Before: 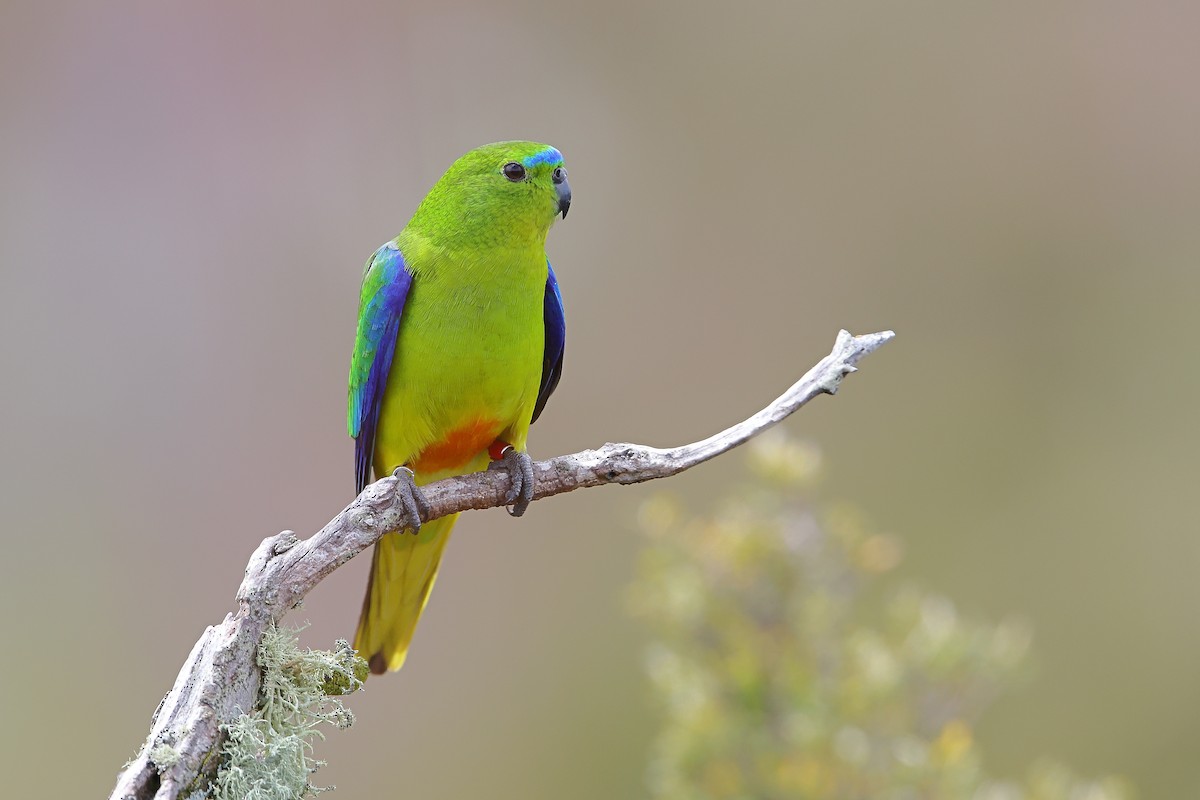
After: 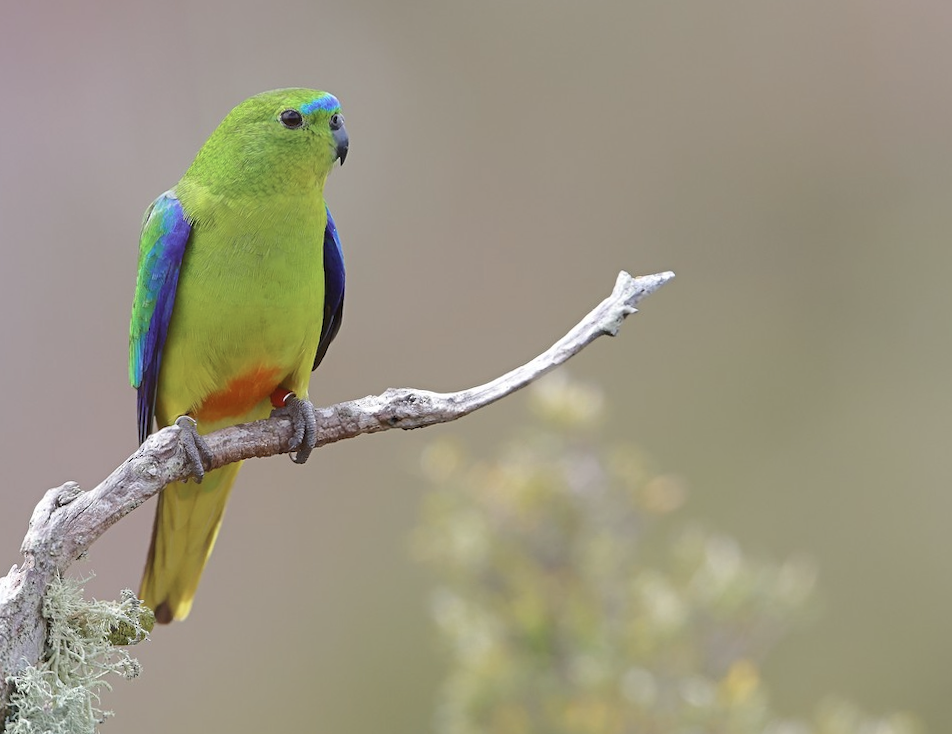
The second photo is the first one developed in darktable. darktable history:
rotate and perspective: rotation -1°, crop left 0.011, crop right 0.989, crop top 0.025, crop bottom 0.975
color balance: contrast fulcrum 17.78%
crop and rotate: left 17.959%, top 5.771%, right 1.742%
color zones: curves: ch0 [(0, 0.5) (0.143, 0.5) (0.286, 0.5) (0.429, 0.504) (0.571, 0.5) (0.714, 0.509) (0.857, 0.5) (1, 0.5)]; ch1 [(0, 0.425) (0.143, 0.425) (0.286, 0.375) (0.429, 0.405) (0.571, 0.5) (0.714, 0.47) (0.857, 0.425) (1, 0.435)]; ch2 [(0, 0.5) (0.143, 0.5) (0.286, 0.5) (0.429, 0.517) (0.571, 0.5) (0.714, 0.51) (0.857, 0.5) (1, 0.5)]
